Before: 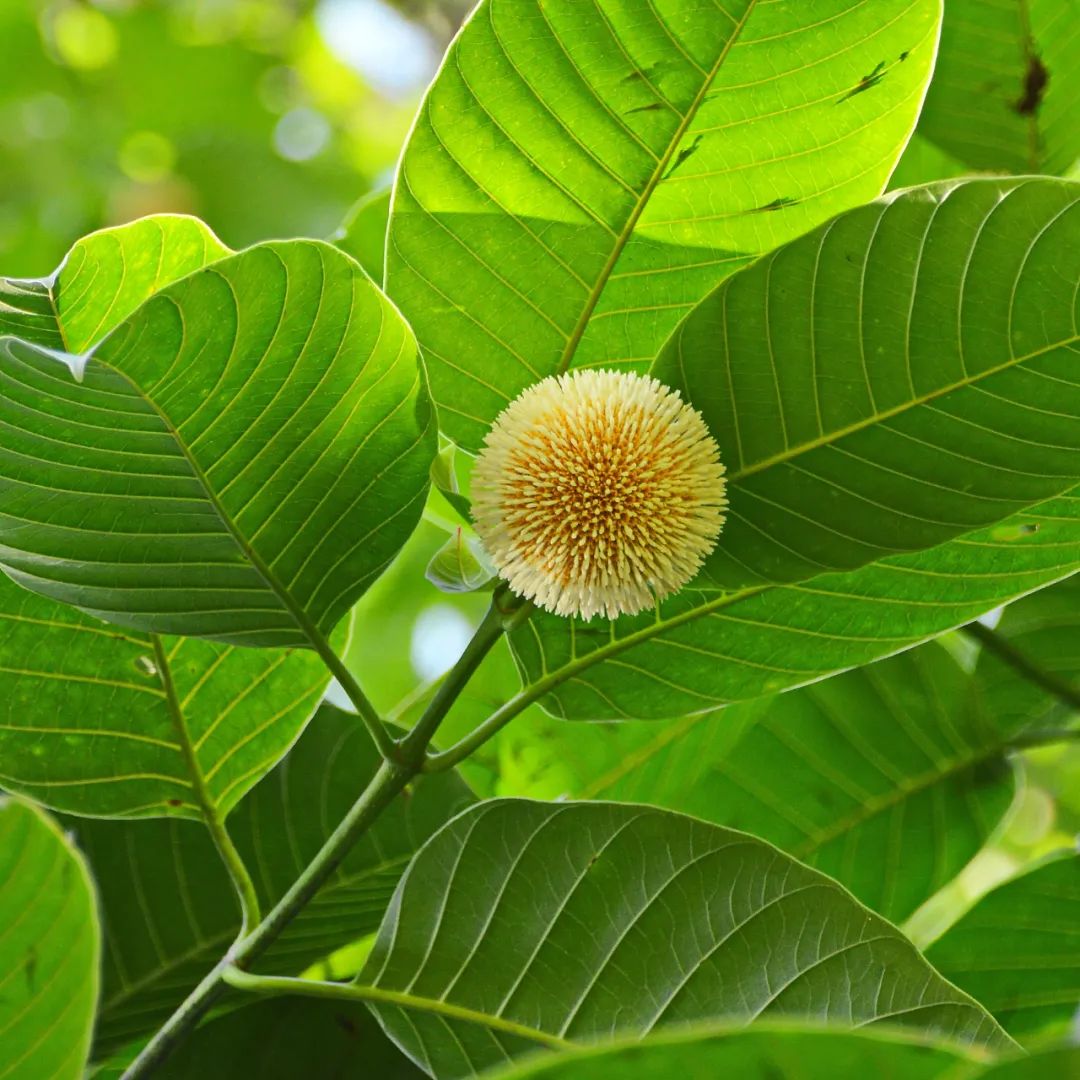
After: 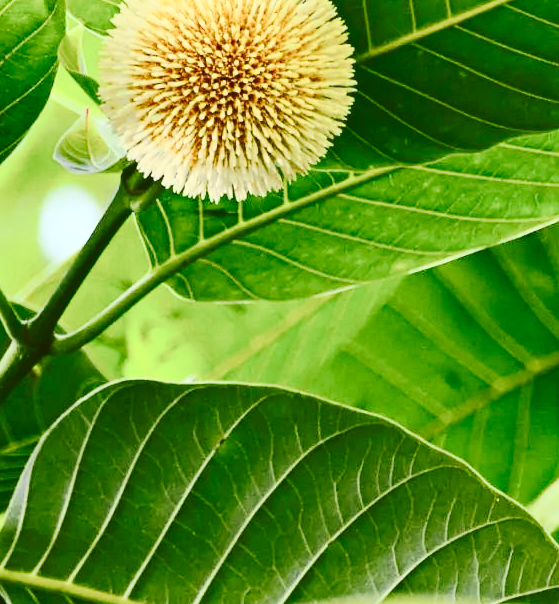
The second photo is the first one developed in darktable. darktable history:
crop: left 34.479%, top 38.822%, right 13.718%, bottom 5.172%
contrast brightness saturation: contrast 0.39, brightness 0.1
tone curve: curves: ch0 [(0, 0) (0.003, 0.039) (0.011, 0.041) (0.025, 0.048) (0.044, 0.065) (0.069, 0.084) (0.1, 0.104) (0.136, 0.137) (0.177, 0.19) (0.224, 0.245) (0.277, 0.32) (0.335, 0.409) (0.399, 0.496) (0.468, 0.58) (0.543, 0.656) (0.623, 0.733) (0.709, 0.796) (0.801, 0.852) (0.898, 0.93) (1, 1)], preserve colors none
